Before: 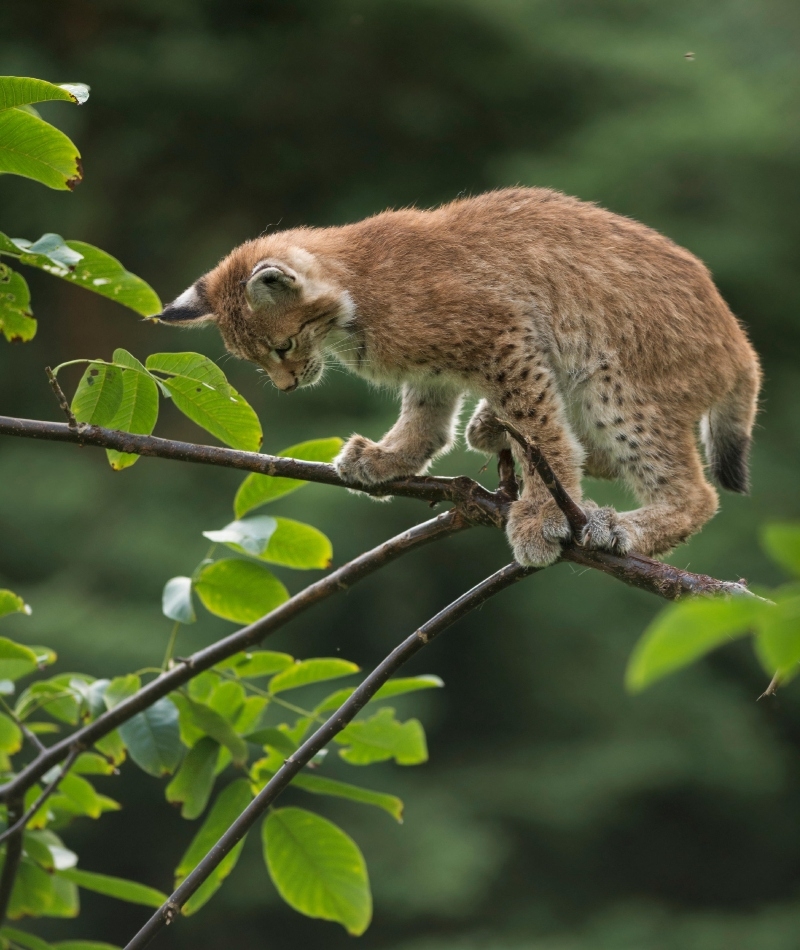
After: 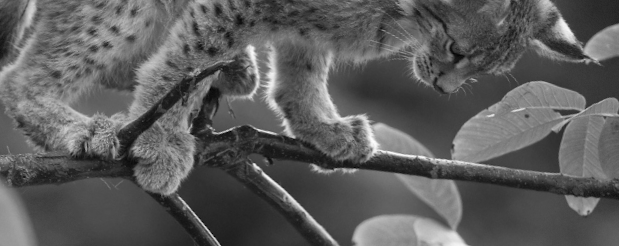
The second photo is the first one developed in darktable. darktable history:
vignetting: fall-off start 85%, fall-off radius 80%, brightness -0.182, saturation -0.3, width/height ratio 1.219, dithering 8-bit output, unbound false
monochrome: on, module defaults
crop and rotate: angle 16.12°, top 30.835%, bottom 35.653%
